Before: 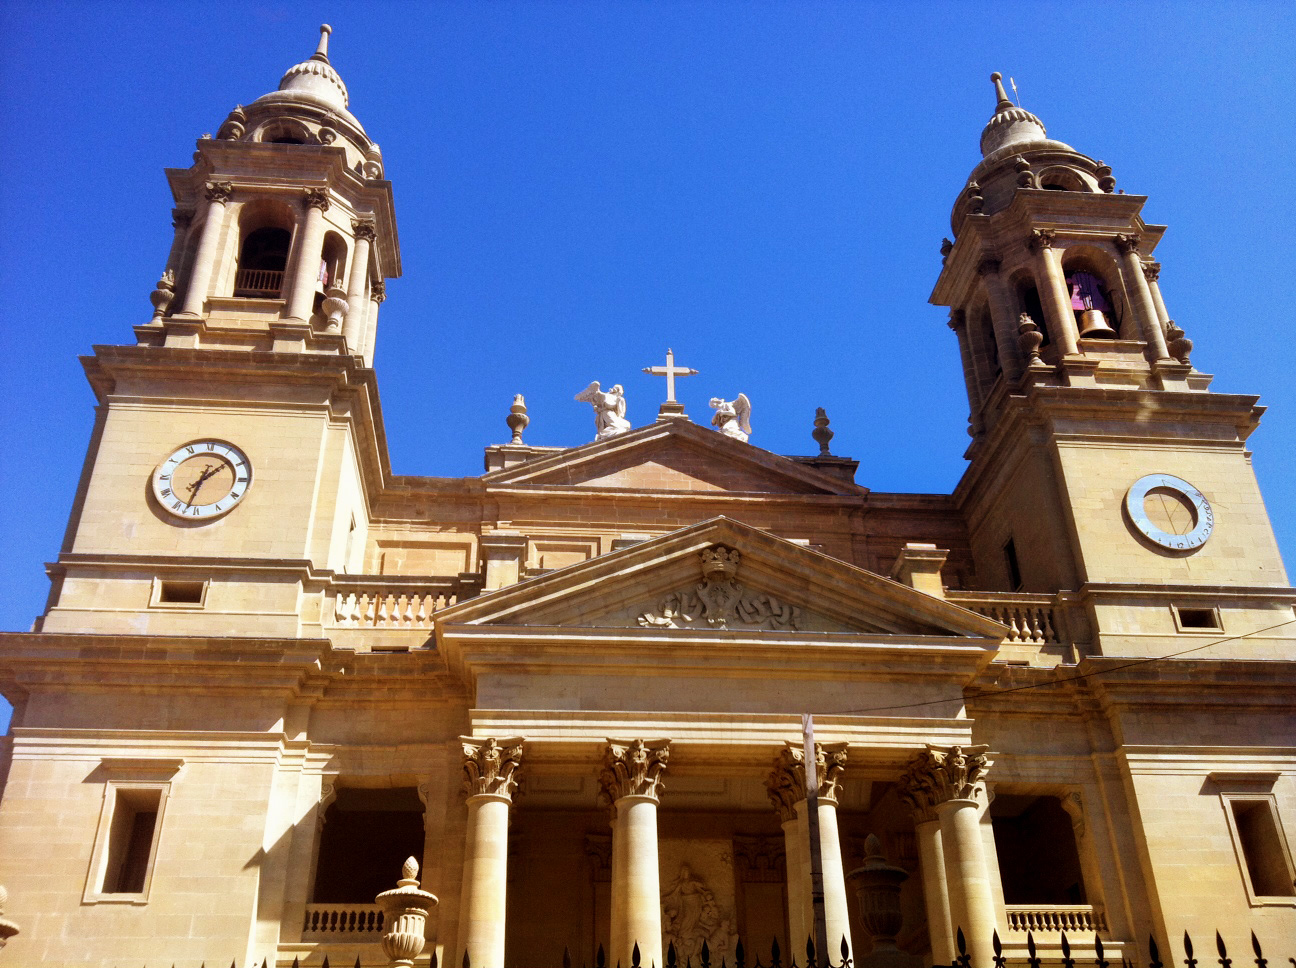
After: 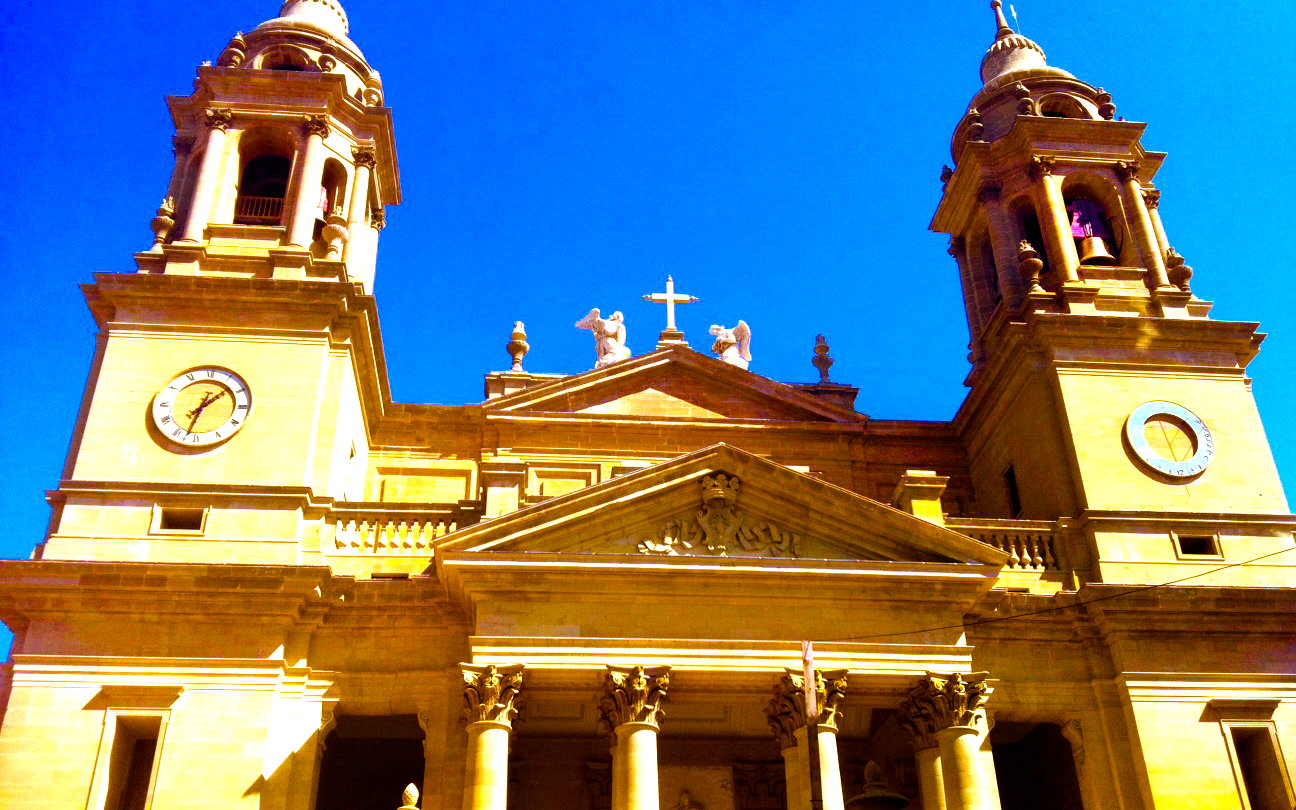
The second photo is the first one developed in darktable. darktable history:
crop: top 7.625%, bottom 8.027%
color balance rgb: linear chroma grading › global chroma 25%, perceptual saturation grading › global saturation 40%, perceptual saturation grading › highlights -50%, perceptual saturation grading › shadows 30%, perceptual brilliance grading › global brilliance 25%, global vibrance 60%
